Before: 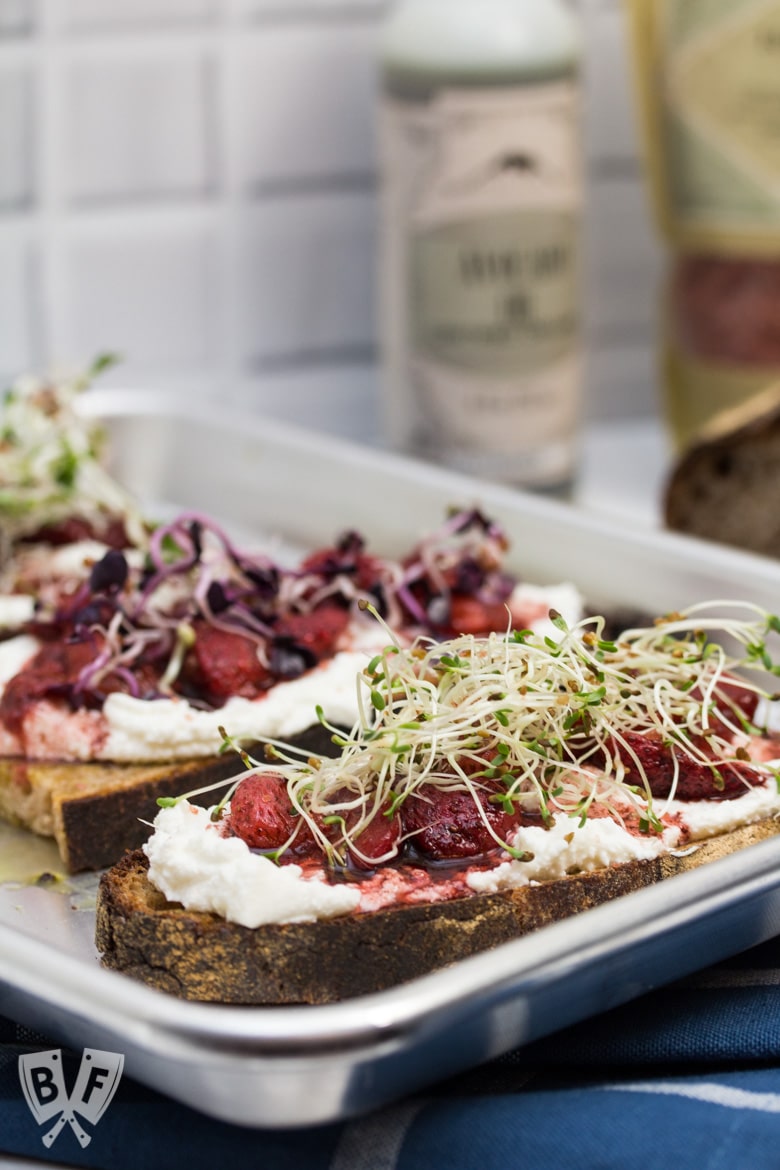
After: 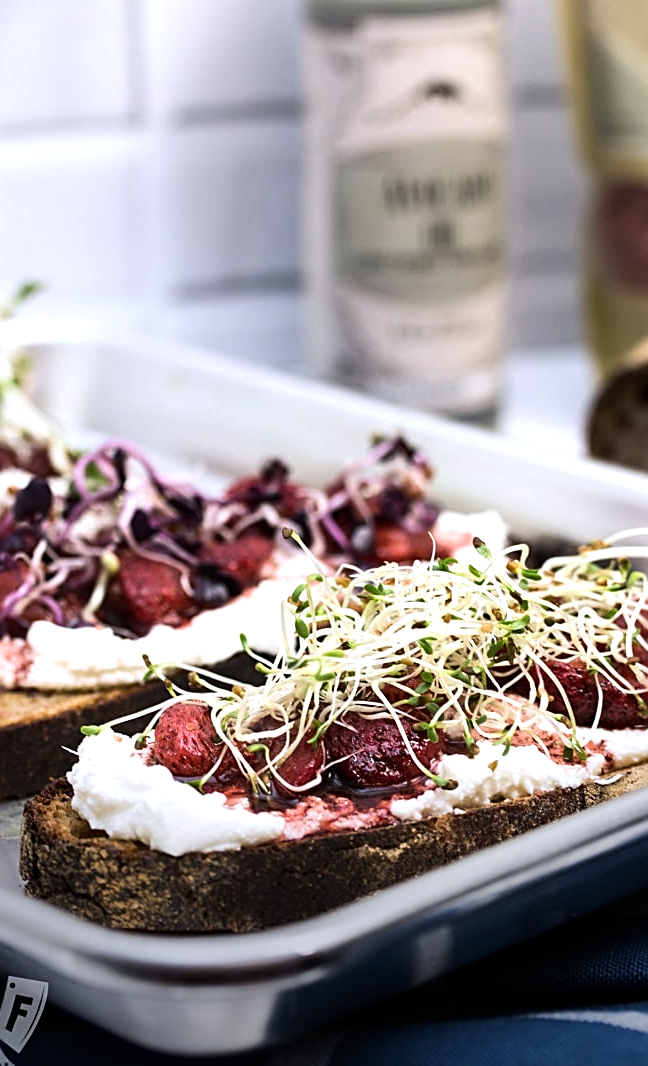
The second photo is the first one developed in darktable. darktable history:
sharpen: amount 0.581
tone equalizer: -8 EV -0.711 EV, -7 EV -0.671 EV, -6 EV -0.636 EV, -5 EV -0.372 EV, -3 EV 0.37 EV, -2 EV 0.6 EV, -1 EV 0.674 EV, +0 EV 0.772 EV, edges refinement/feathering 500, mask exposure compensation -1.57 EV, preserve details no
crop: left 9.811%, top 6.238%, right 7.047%, bottom 2.62%
color calibration: illuminant as shot in camera, x 0.358, y 0.373, temperature 4628.91 K
vignetting: fall-off start 89.1%, fall-off radius 43.63%, brightness -0.61, saturation 0.001, center (-0.056, -0.357), width/height ratio 1.166
